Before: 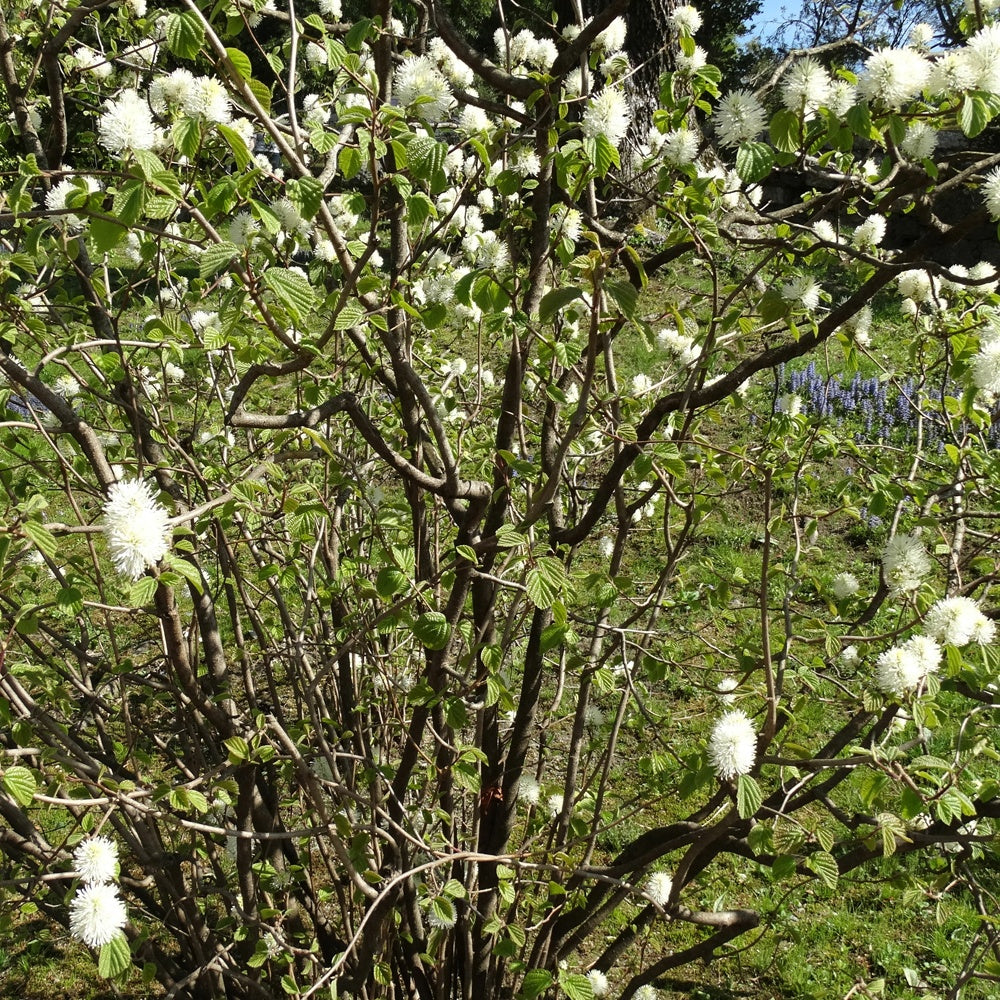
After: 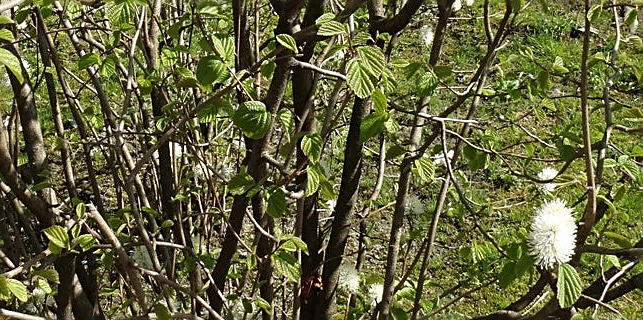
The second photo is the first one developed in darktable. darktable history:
crop: left 18.091%, top 51.13%, right 17.525%, bottom 16.85%
sharpen: on, module defaults
